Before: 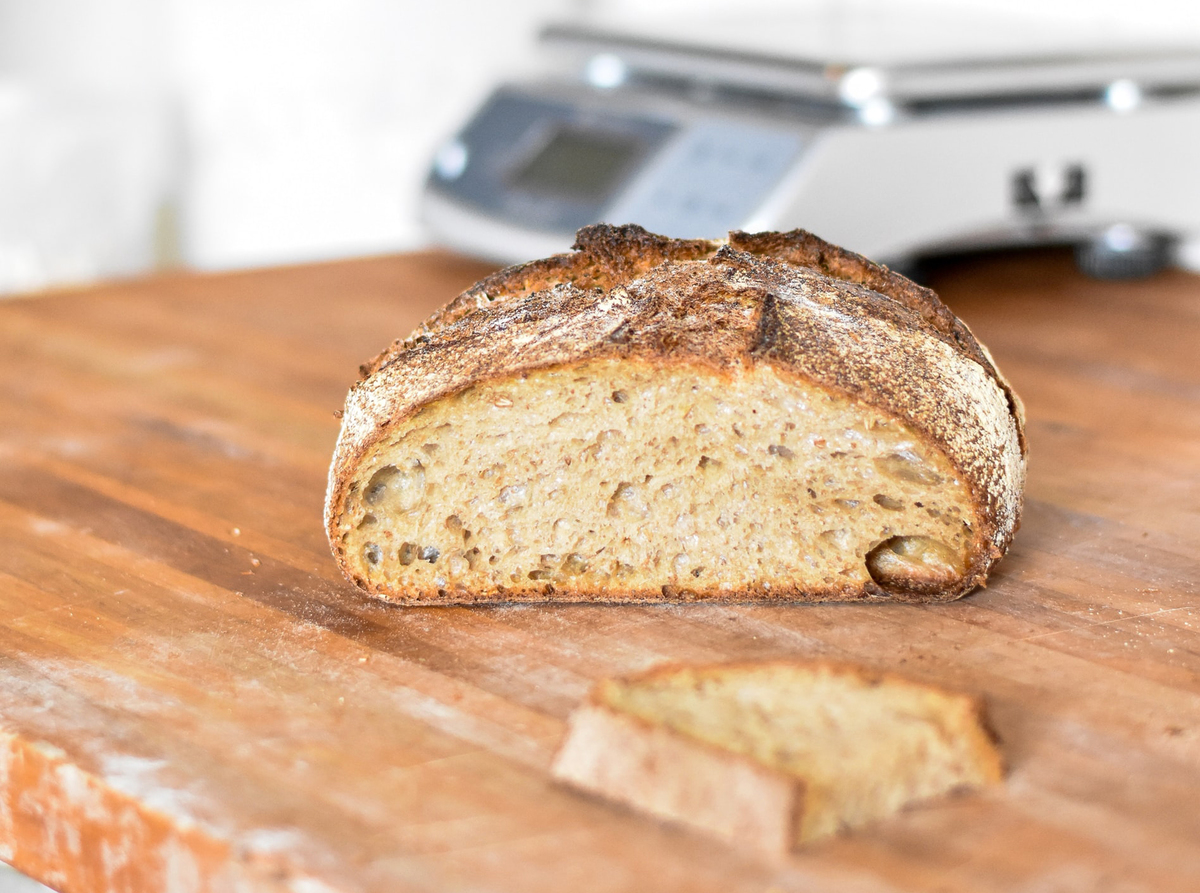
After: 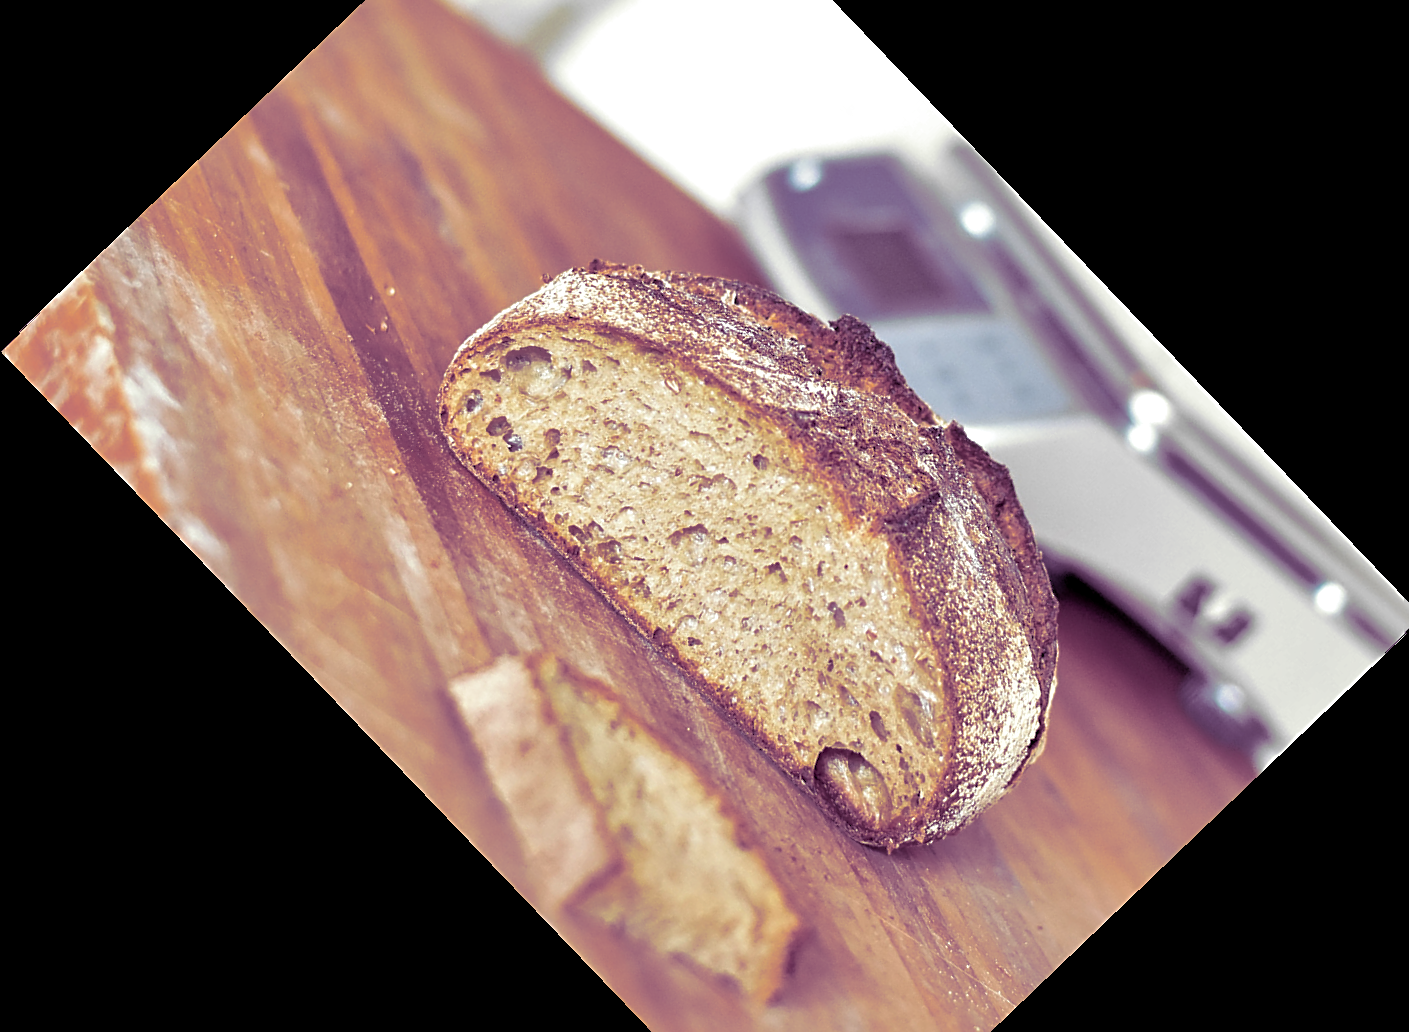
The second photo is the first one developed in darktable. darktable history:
sharpen: on, module defaults
shadows and highlights: shadows 60, highlights -60
crop and rotate: angle -46.26°, top 16.234%, right 0.912%, bottom 11.704%
rotate and perspective: rotation -2°, crop left 0.022, crop right 0.978, crop top 0.049, crop bottom 0.951
exposure: black level correction 0.001, exposure 0.14 EV, compensate highlight preservation false
split-toning: shadows › hue 277.2°, shadows › saturation 0.74
color balance: input saturation 80.07%
